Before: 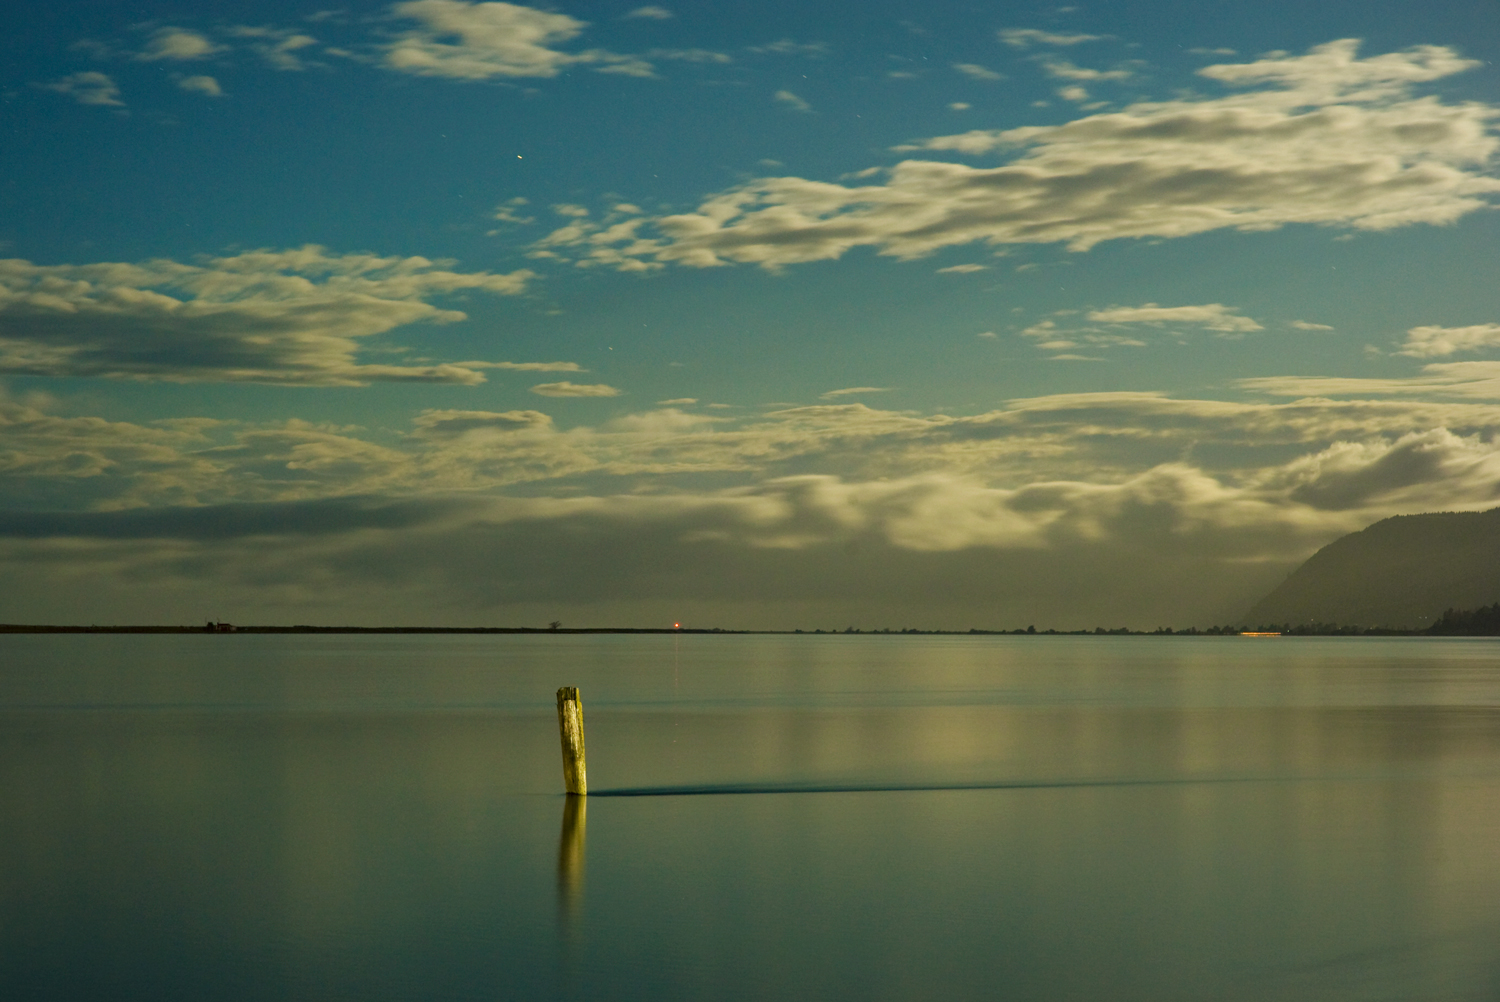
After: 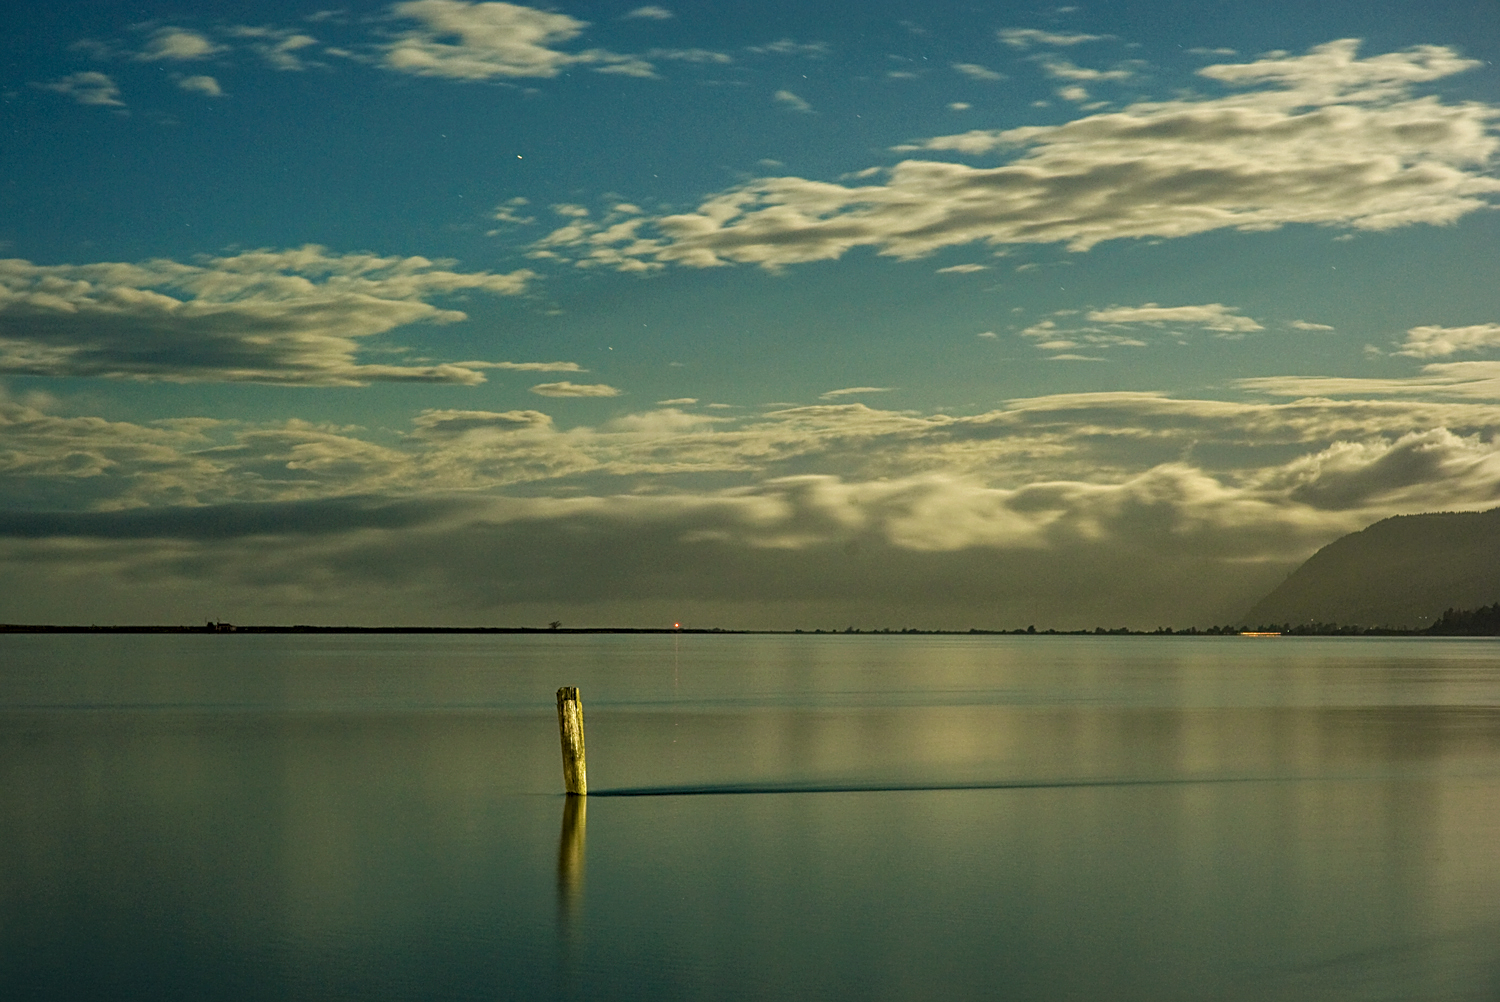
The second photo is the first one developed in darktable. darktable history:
color balance rgb: perceptual saturation grading › global saturation -1%
local contrast: highlights 99%, shadows 86%, detail 160%, midtone range 0.2
sharpen: on, module defaults
